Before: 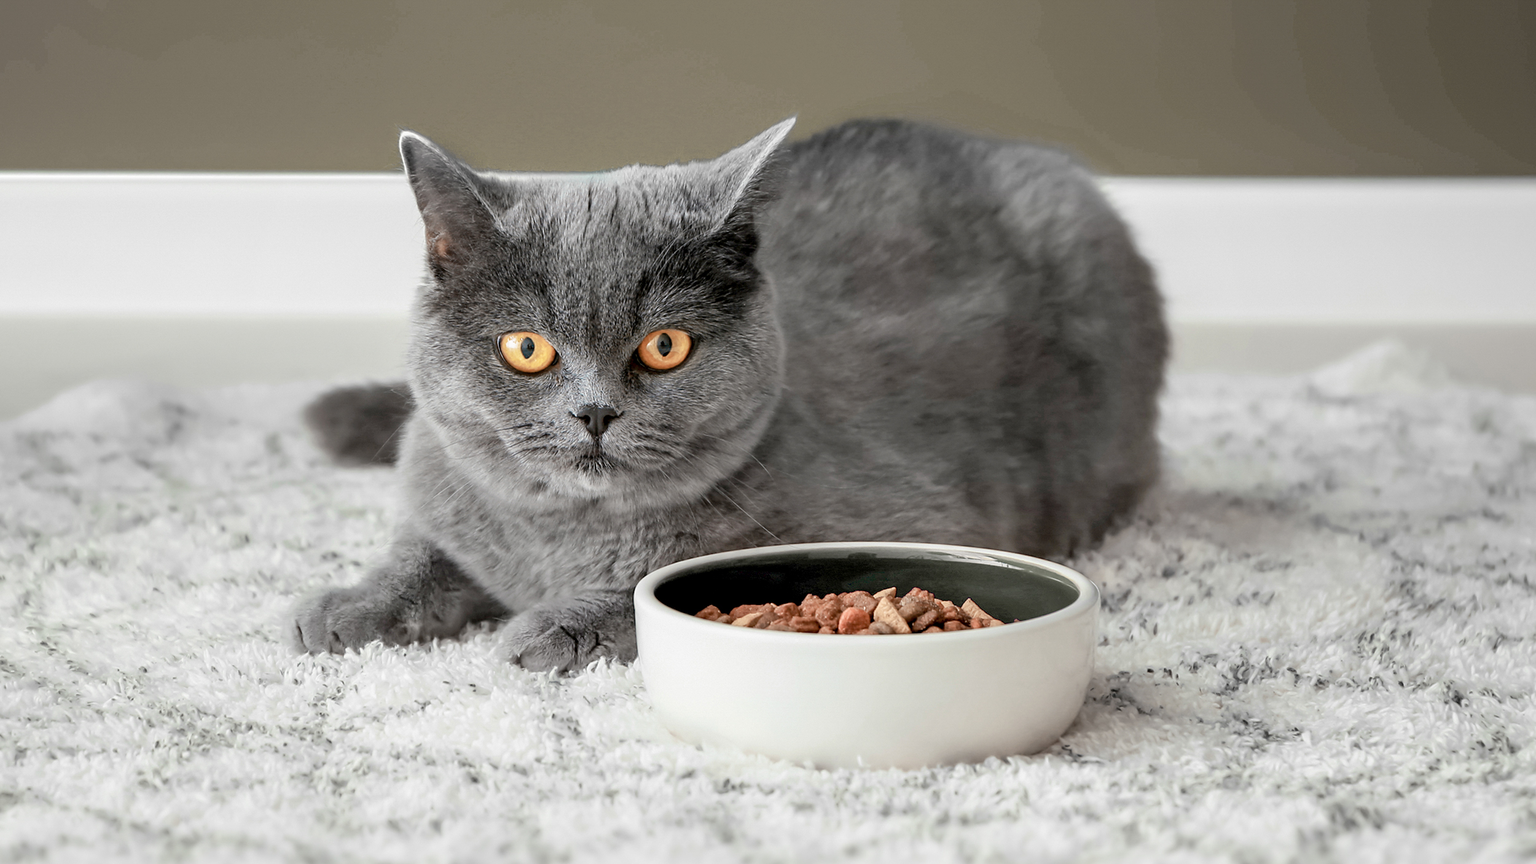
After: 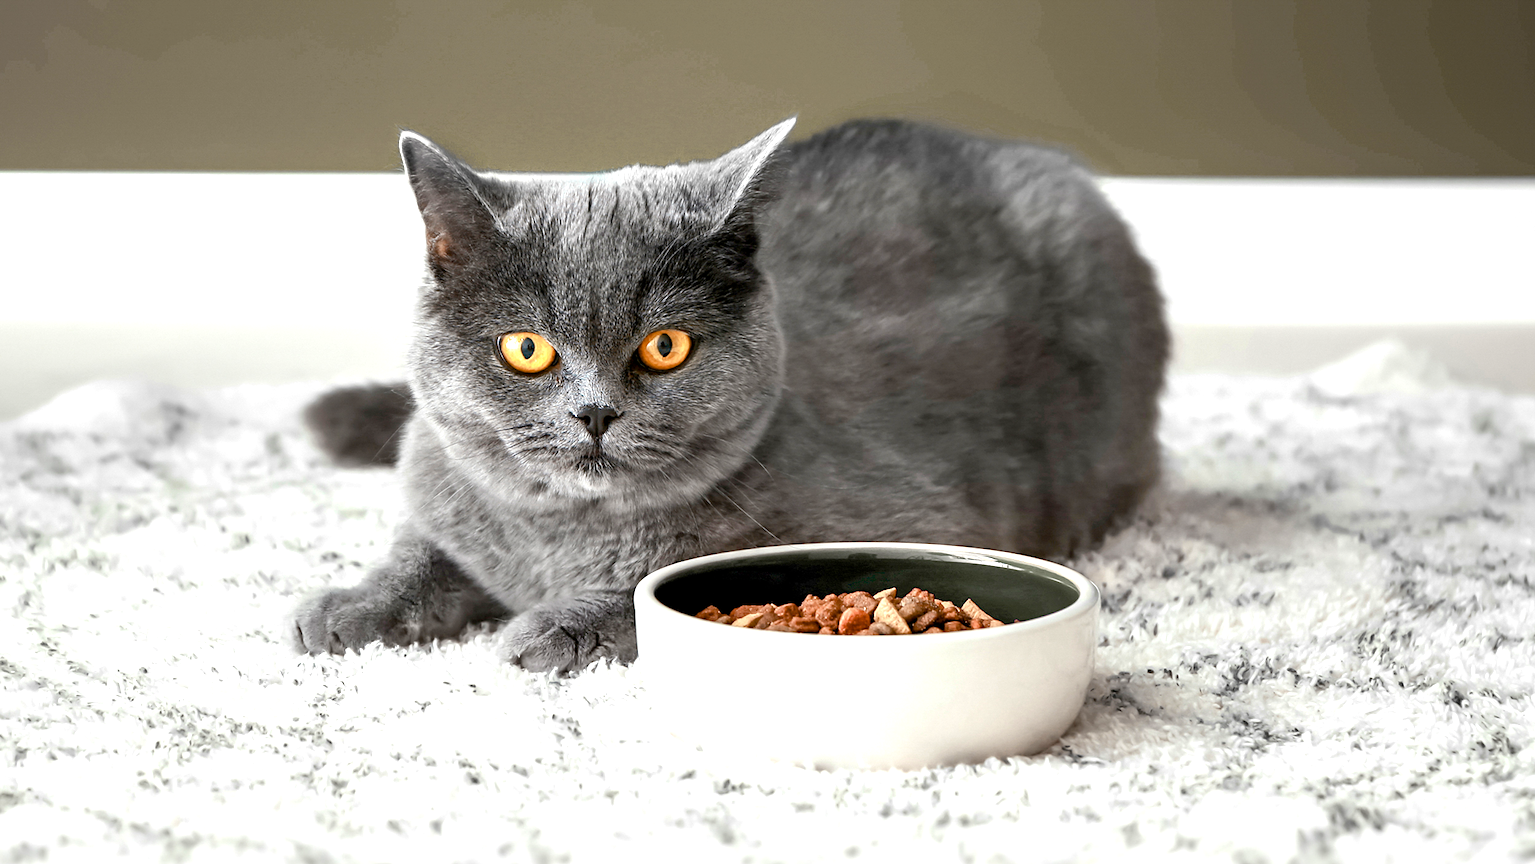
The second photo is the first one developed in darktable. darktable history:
color balance rgb: perceptual saturation grading › global saturation 34.804%, perceptual saturation grading › highlights -24.836%, perceptual saturation grading › shadows 49.775%, perceptual brilliance grading › global brilliance 20.68%, perceptual brilliance grading › shadows -35.539%
